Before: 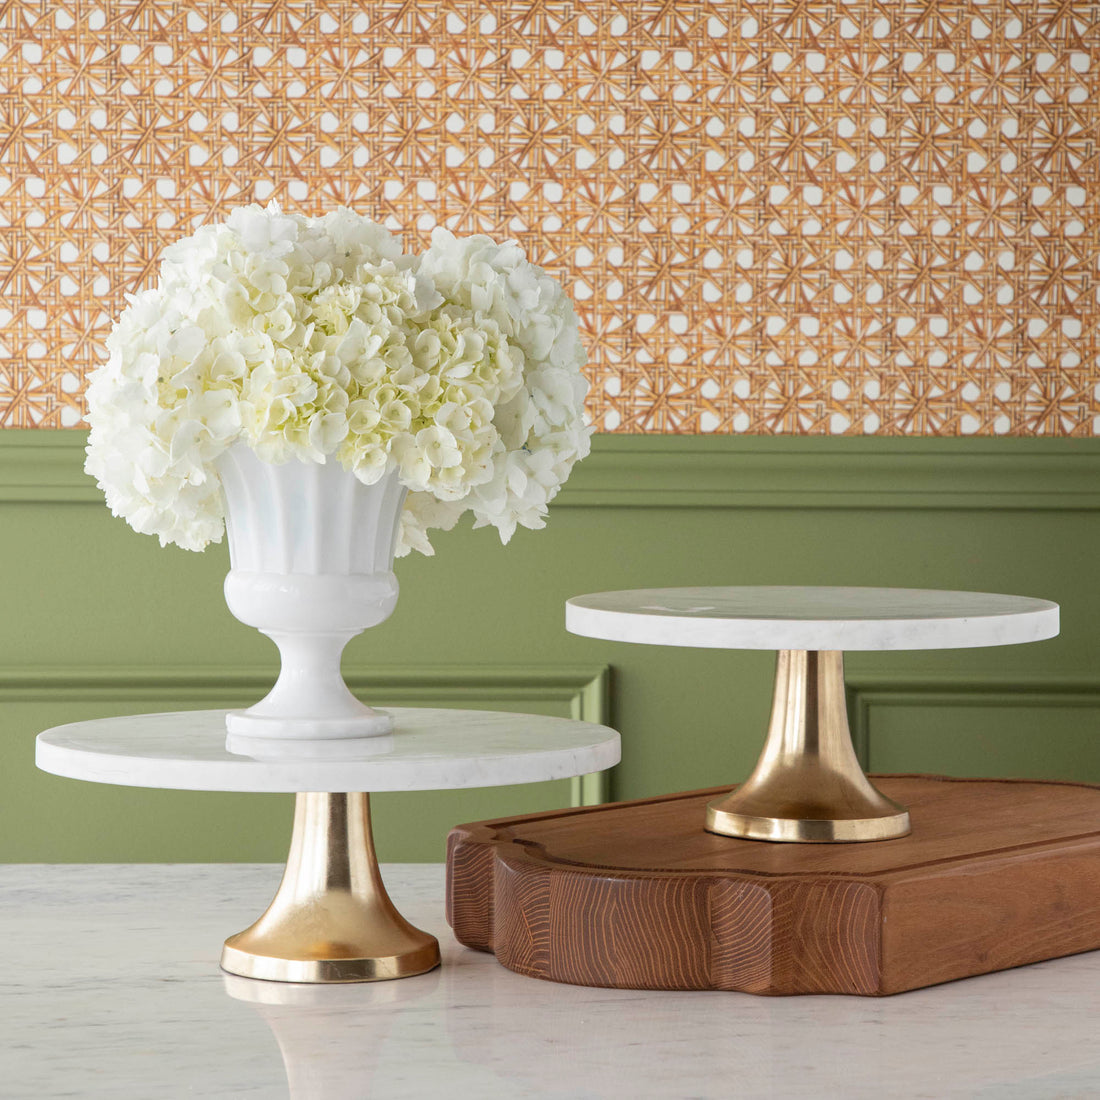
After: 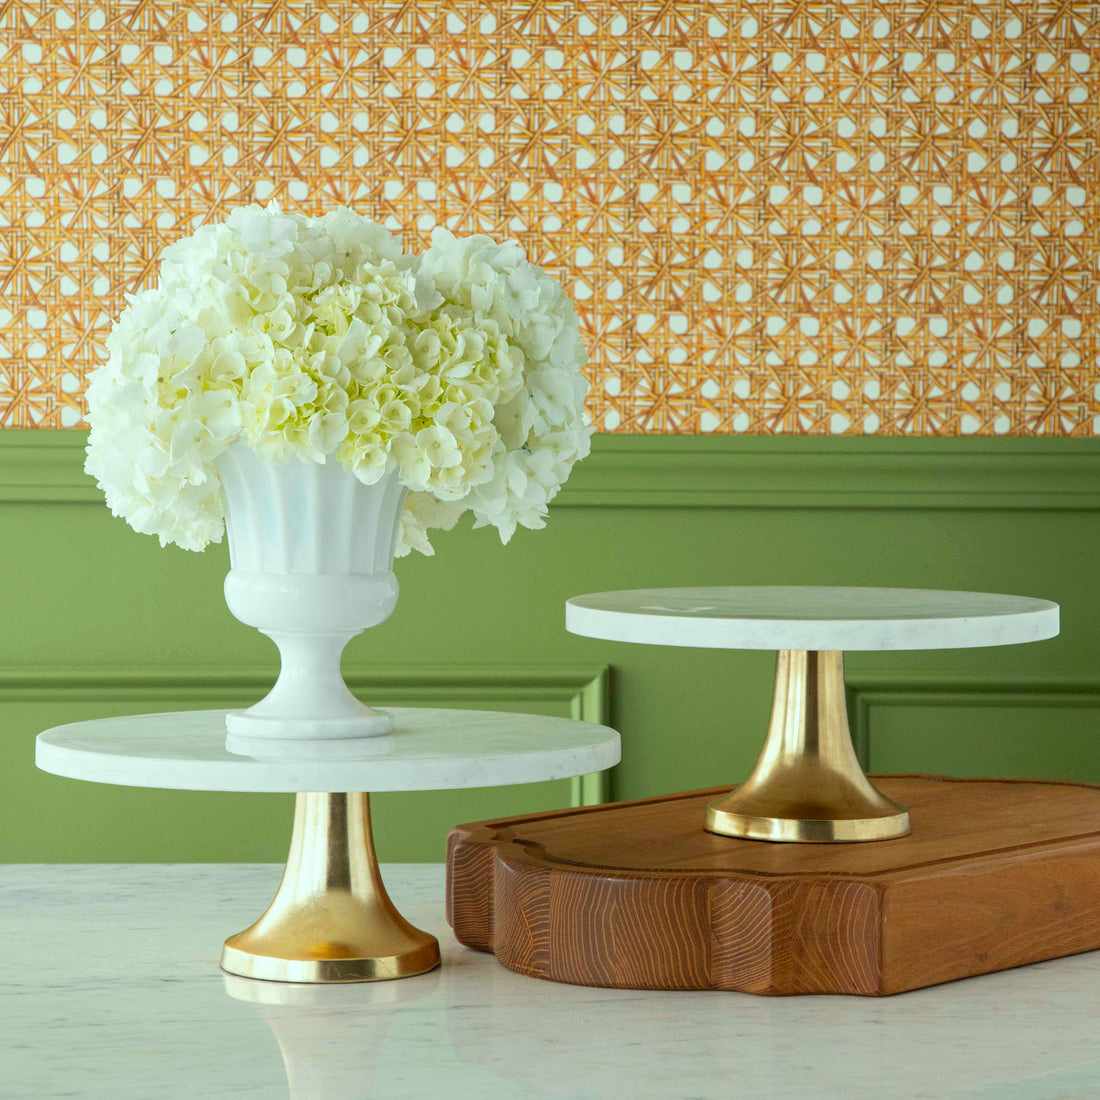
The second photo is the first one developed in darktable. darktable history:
color correction: highlights a* -7.44, highlights b* 1.48, shadows a* -3.54, saturation 1.37
